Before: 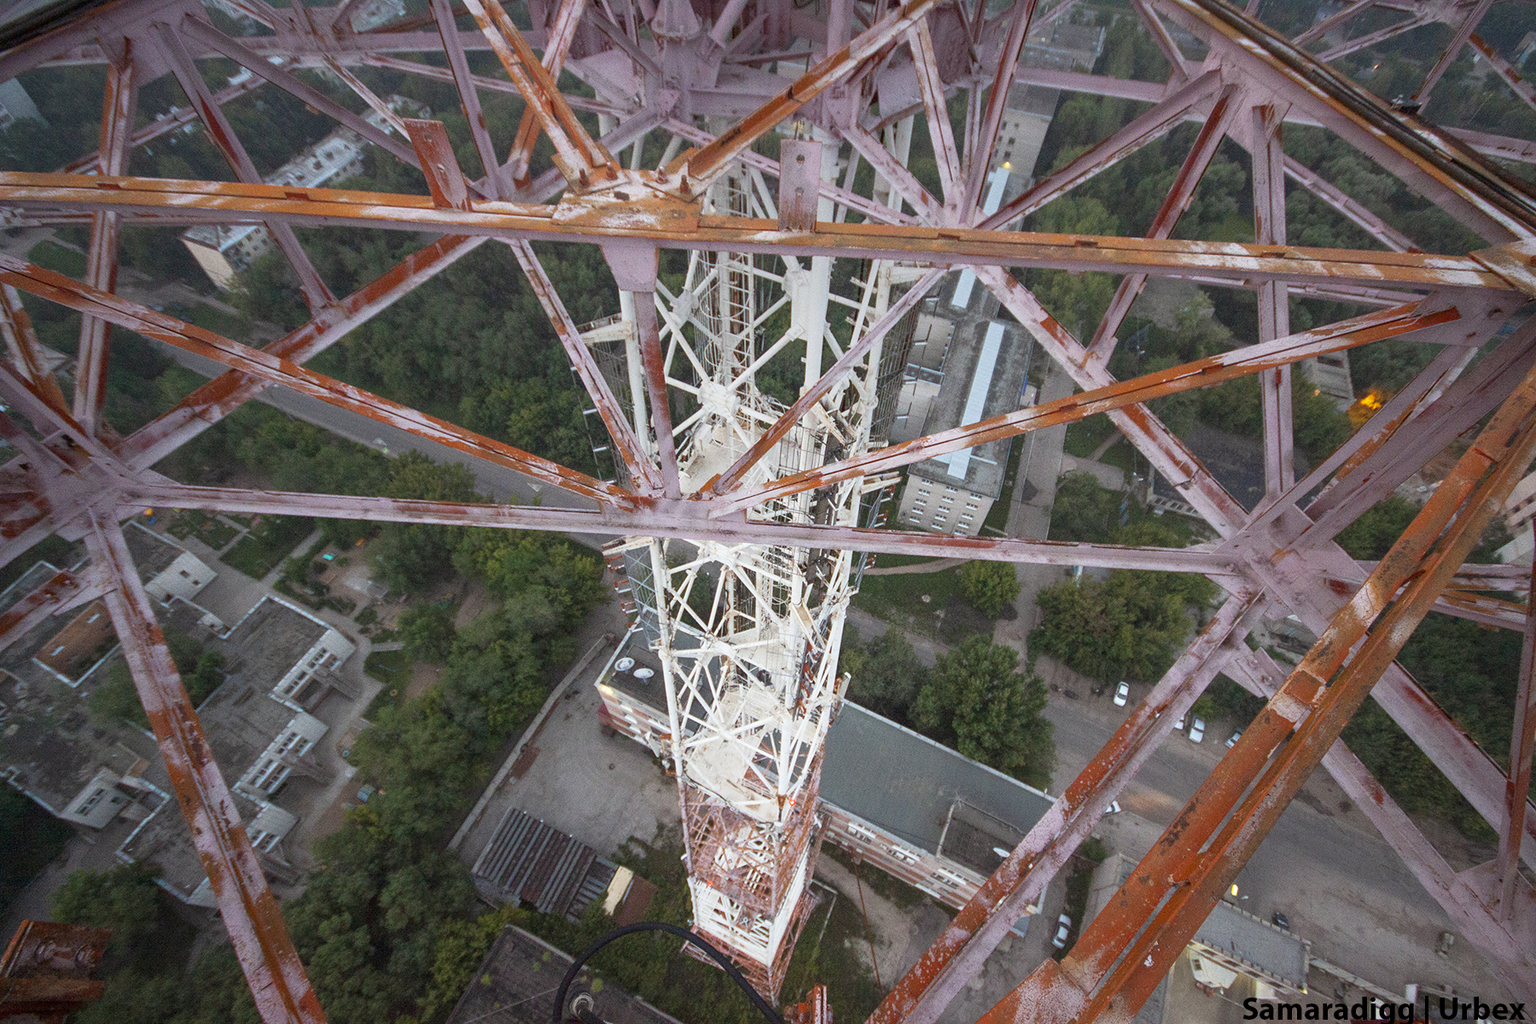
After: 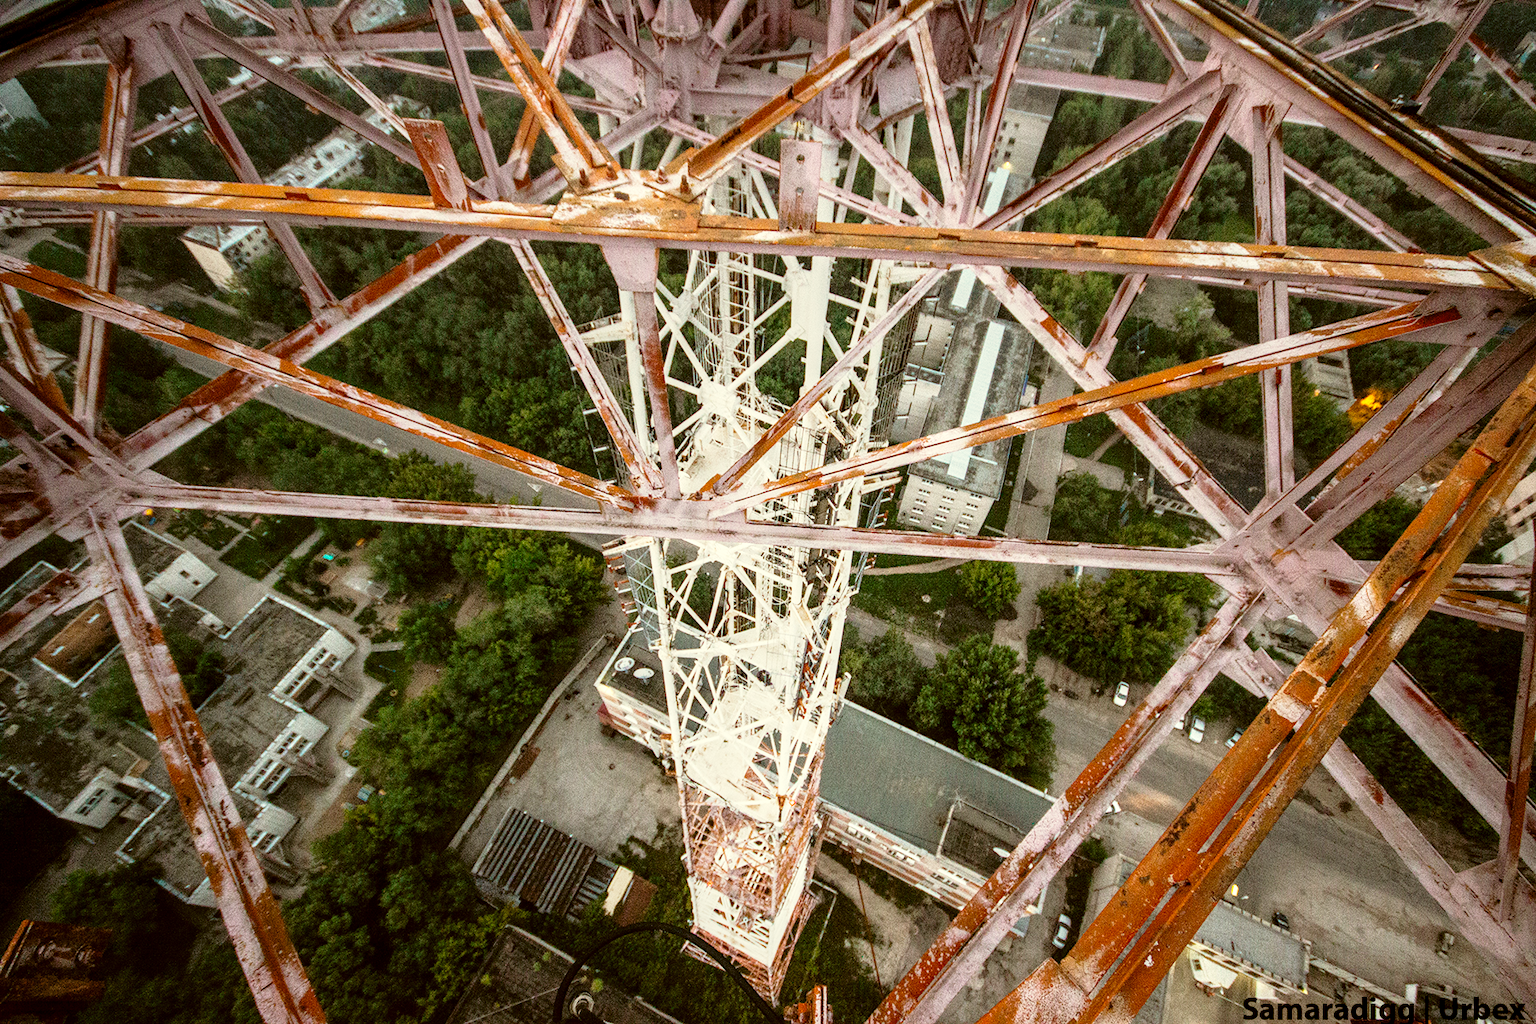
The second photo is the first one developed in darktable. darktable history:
local contrast: on, module defaults
color correction: highlights a* -1.43, highlights b* 10.12, shadows a* 0.395, shadows b* 19.35
tone curve: curves: ch0 [(0, 0) (0.153, 0.06) (1, 1)], color space Lab, linked channels, preserve colors none
base curve: curves: ch0 [(0, 0) (0.028, 0.03) (0.121, 0.232) (0.46, 0.748) (0.859, 0.968) (1, 1)], preserve colors none
